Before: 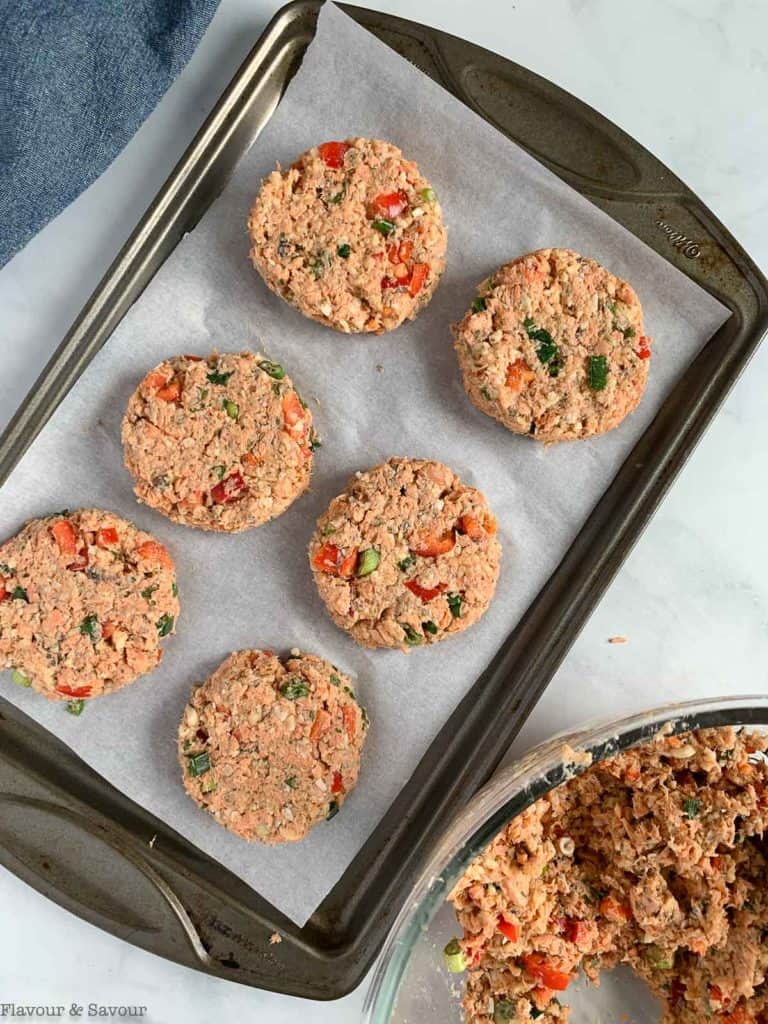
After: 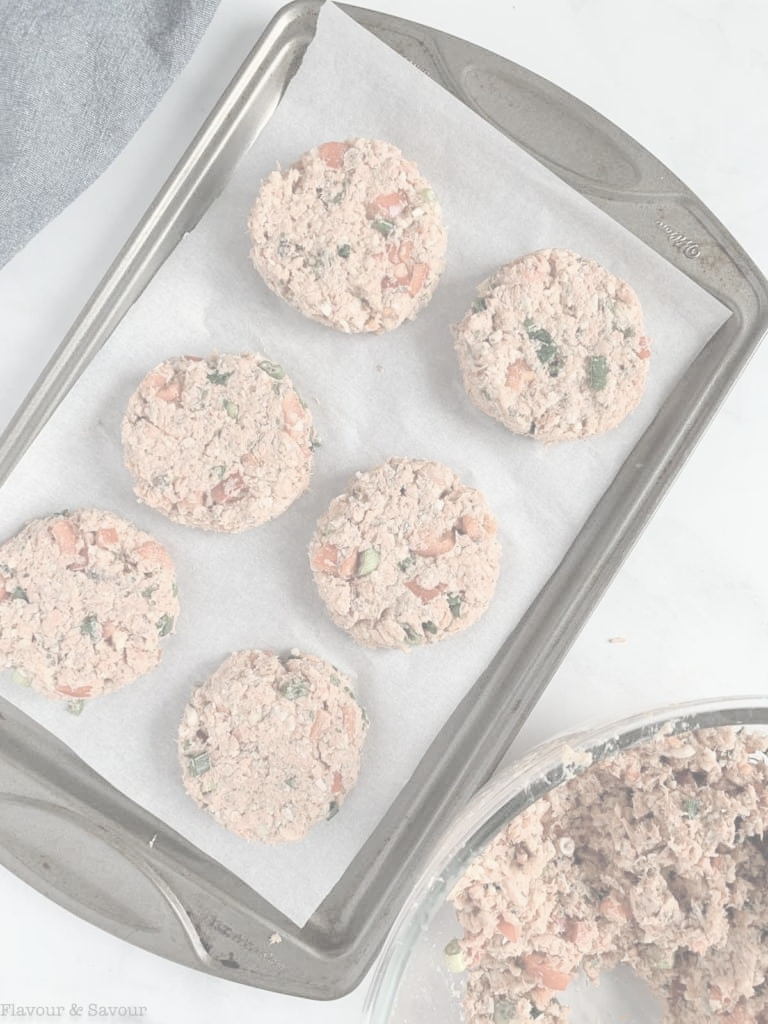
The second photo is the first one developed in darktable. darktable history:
exposure: black level correction 0, exposure 0.694 EV, compensate highlight preservation false
contrast brightness saturation: contrast -0.32, brightness 0.767, saturation -0.791
